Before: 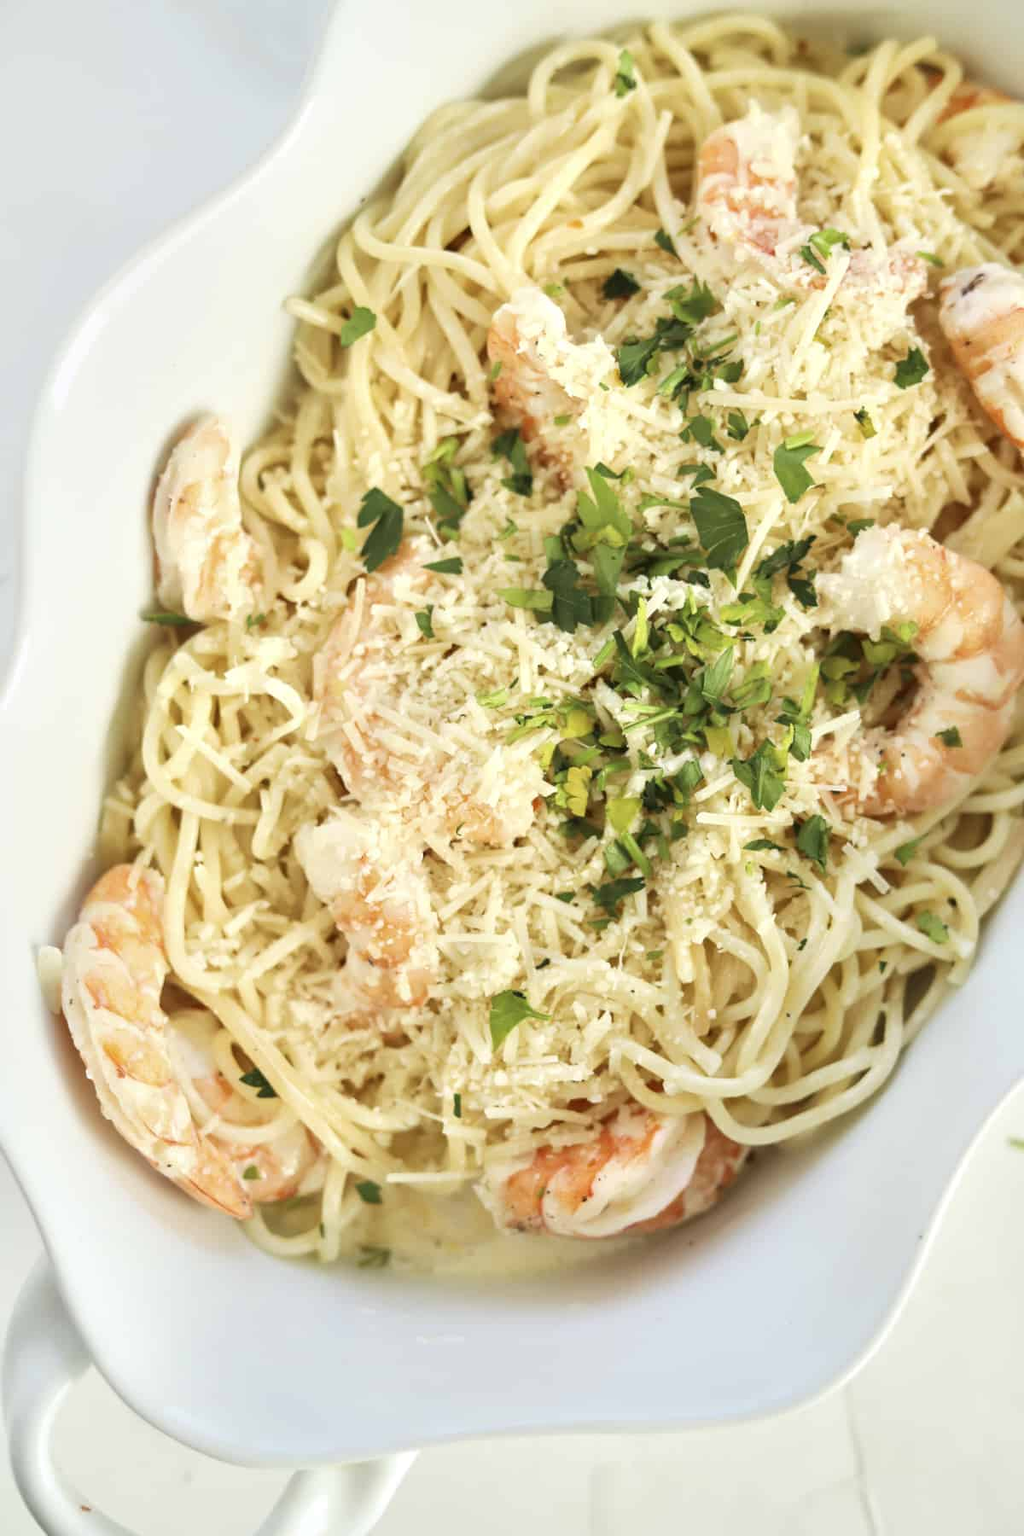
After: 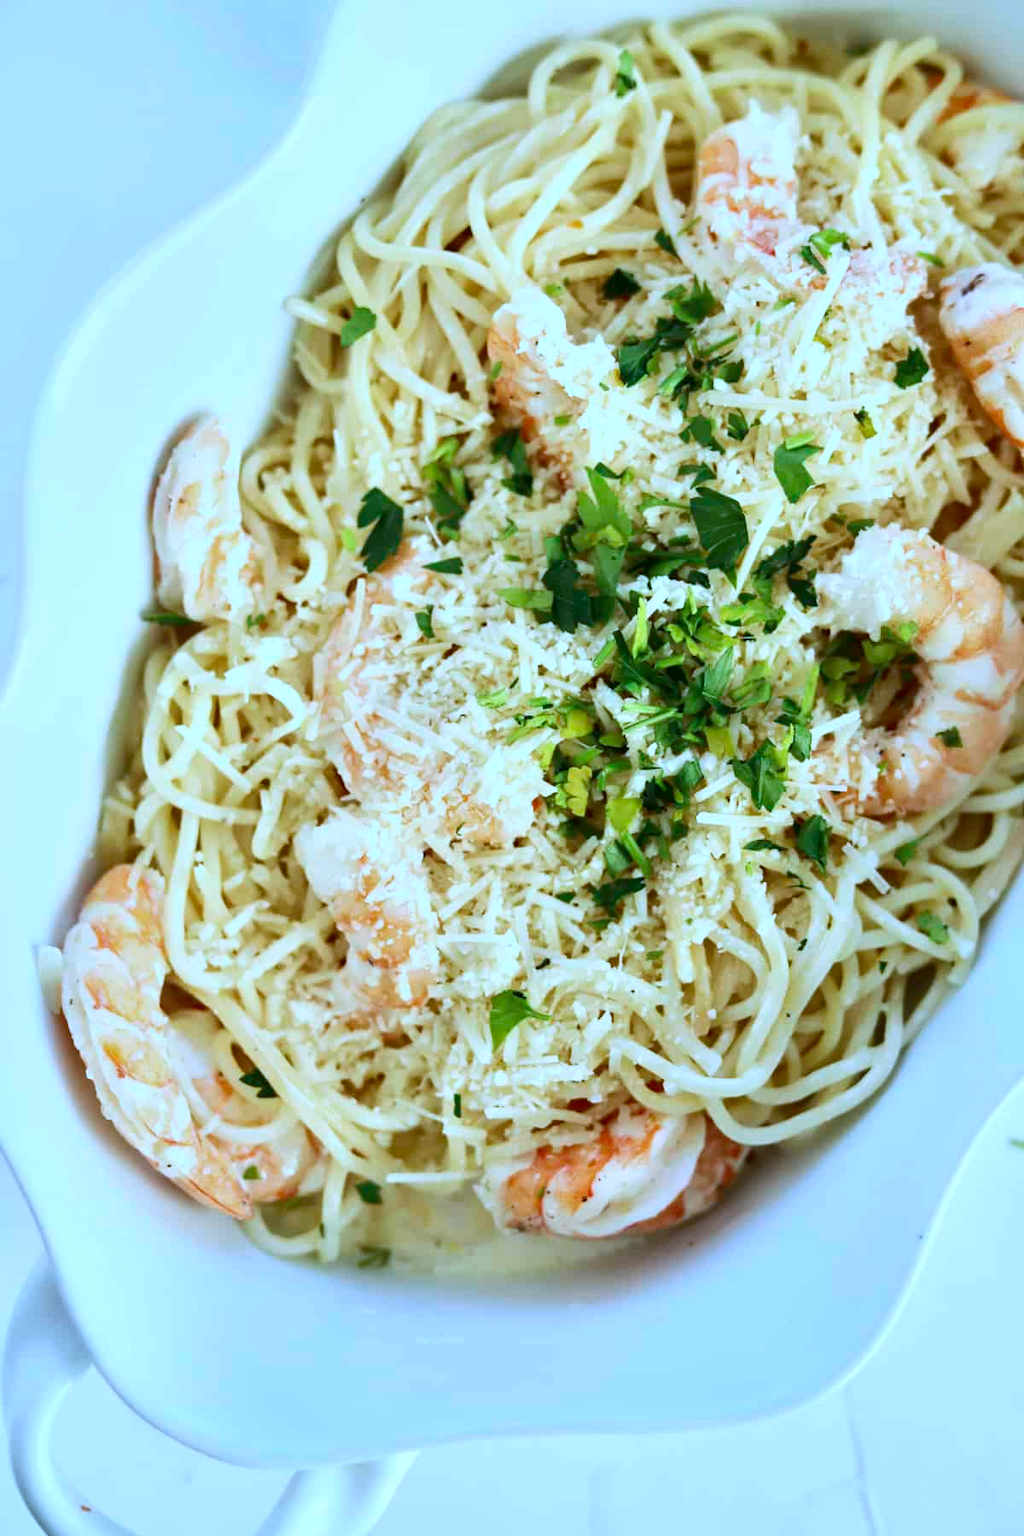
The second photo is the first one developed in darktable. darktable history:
tone equalizer: on, module defaults
contrast brightness saturation: contrast 0.12, brightness -0.12, saturation 0.2
white balance: red 0.871, blue 1.249
